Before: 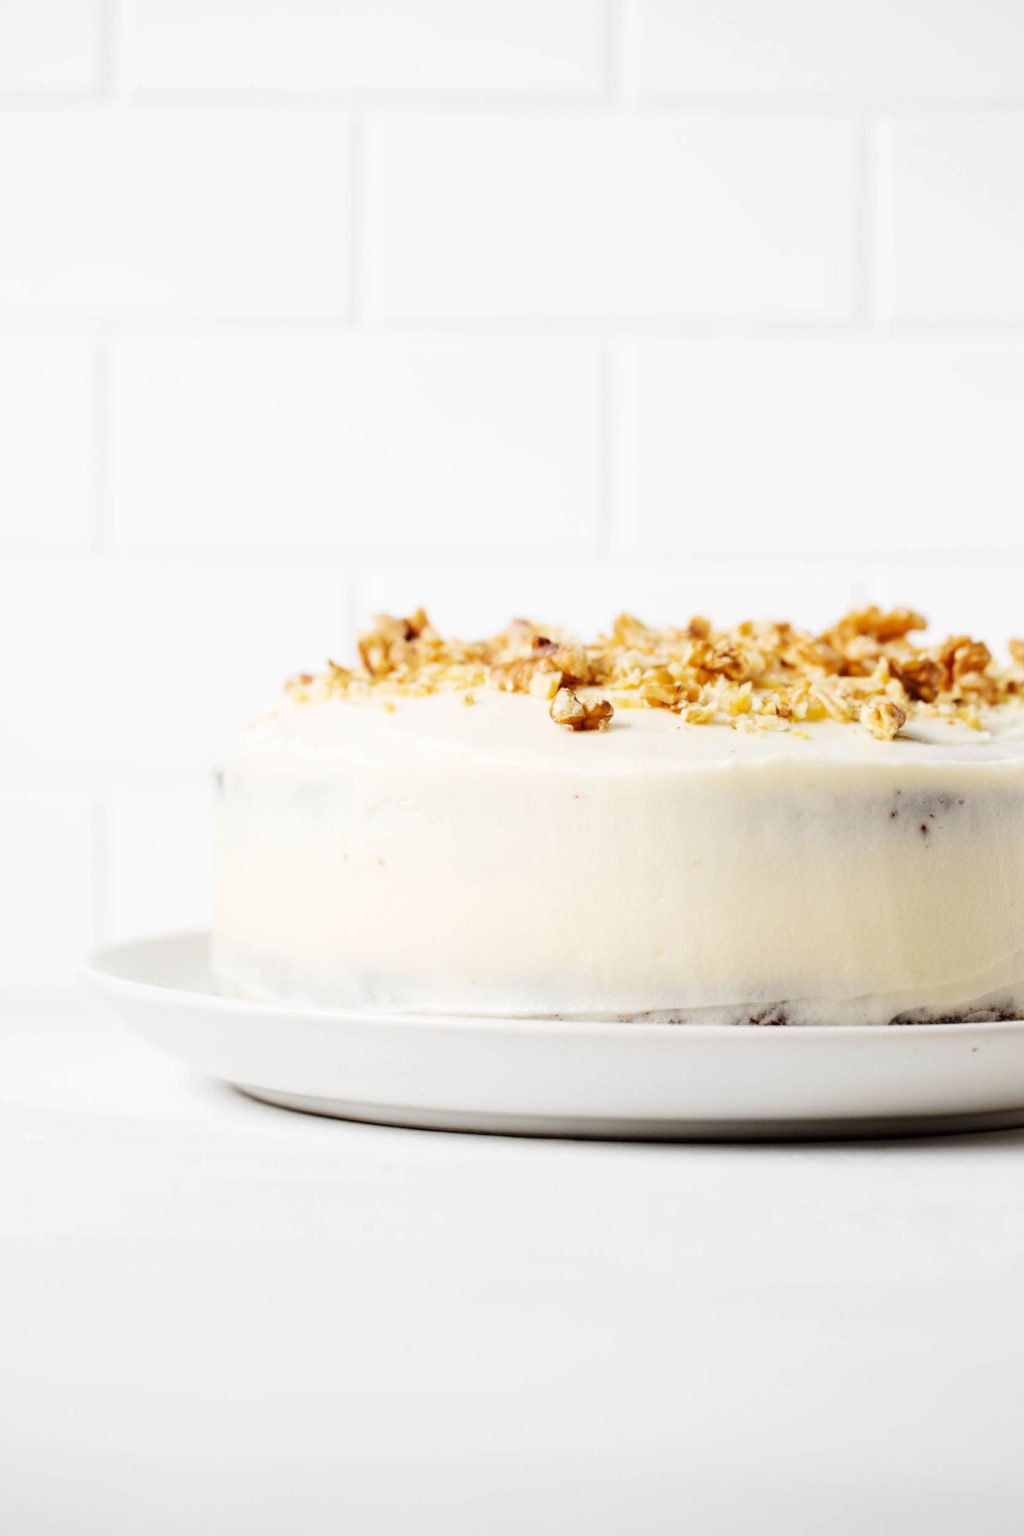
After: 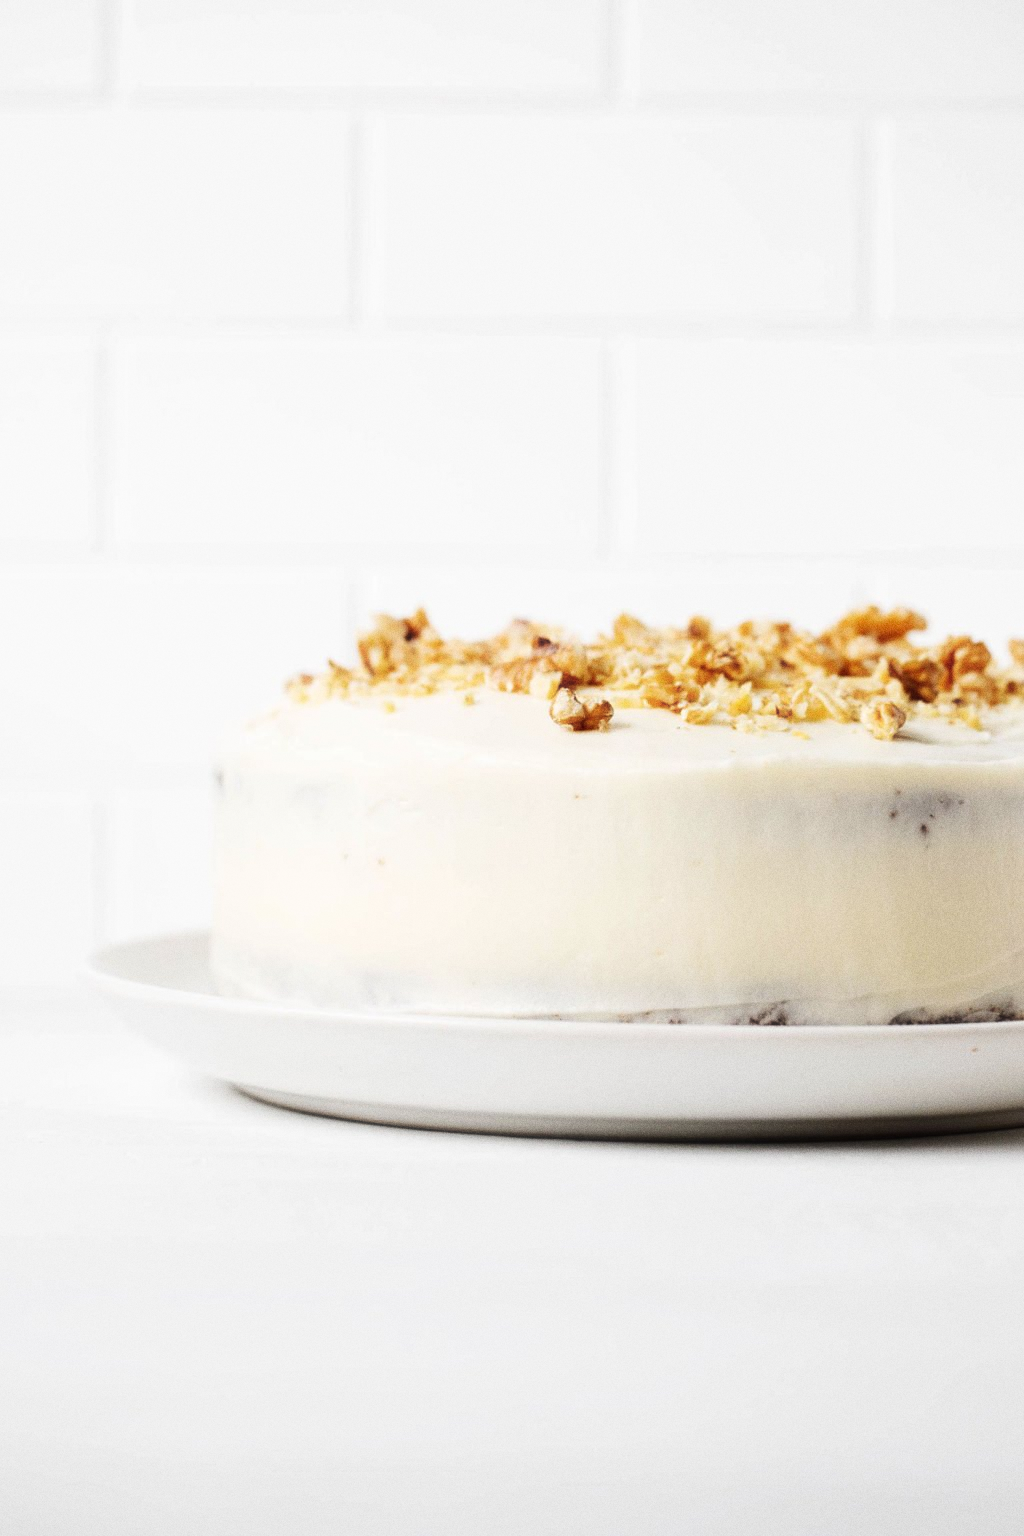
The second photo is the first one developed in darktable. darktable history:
grain: on, module defaults
haze removal: strength -0.1, adaptive false
